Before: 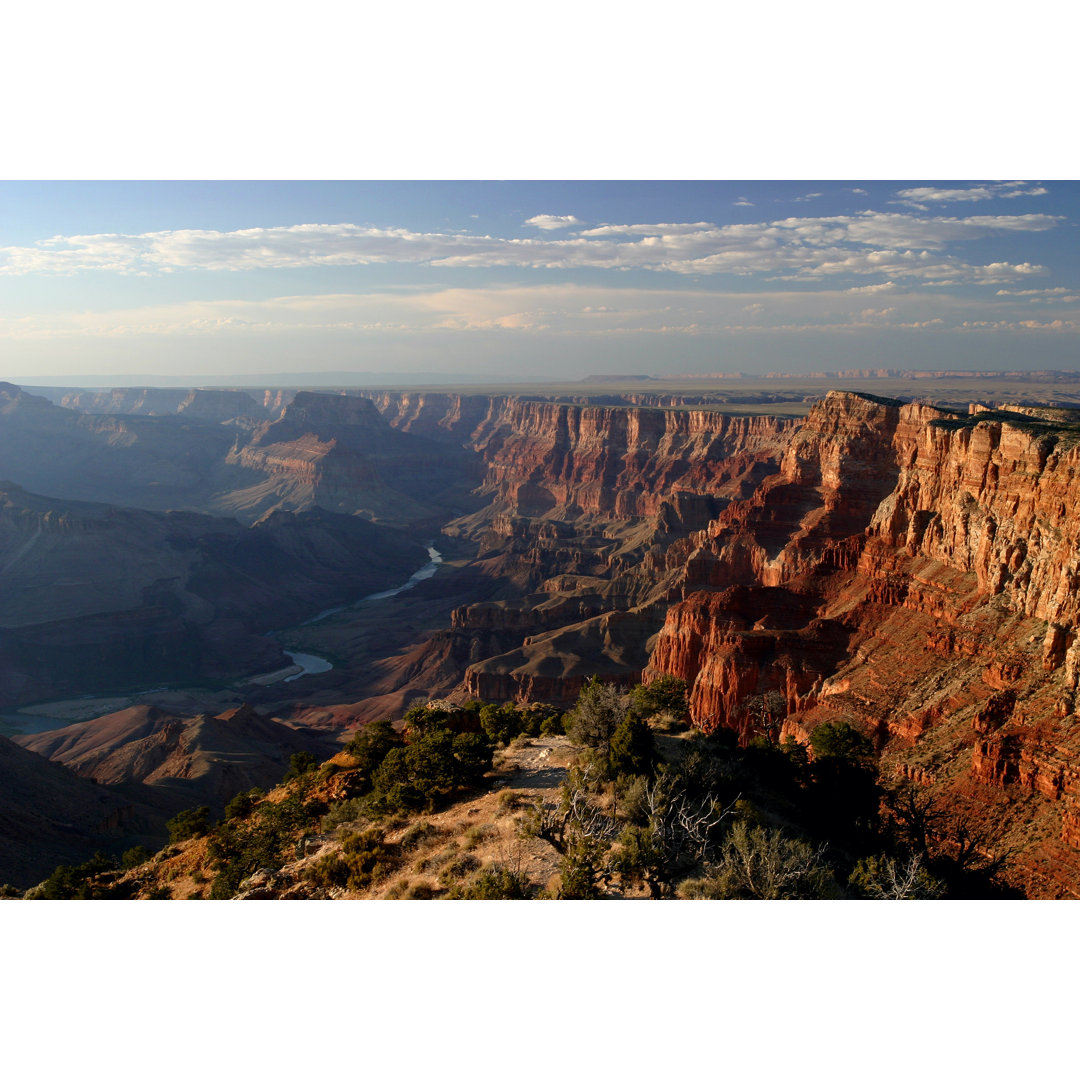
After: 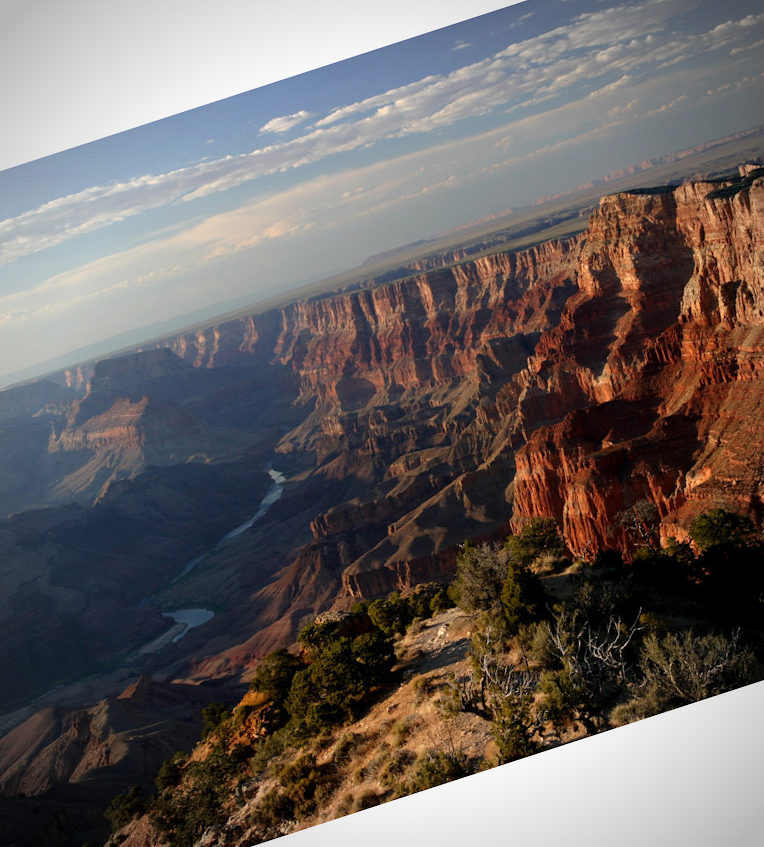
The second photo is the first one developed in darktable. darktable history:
crop and rotate: angle 17.99°, left 6.716%, right 4.143%, bottom 1.172%
vignetting: brightness -0.539, saturation -0.507, unbound false
